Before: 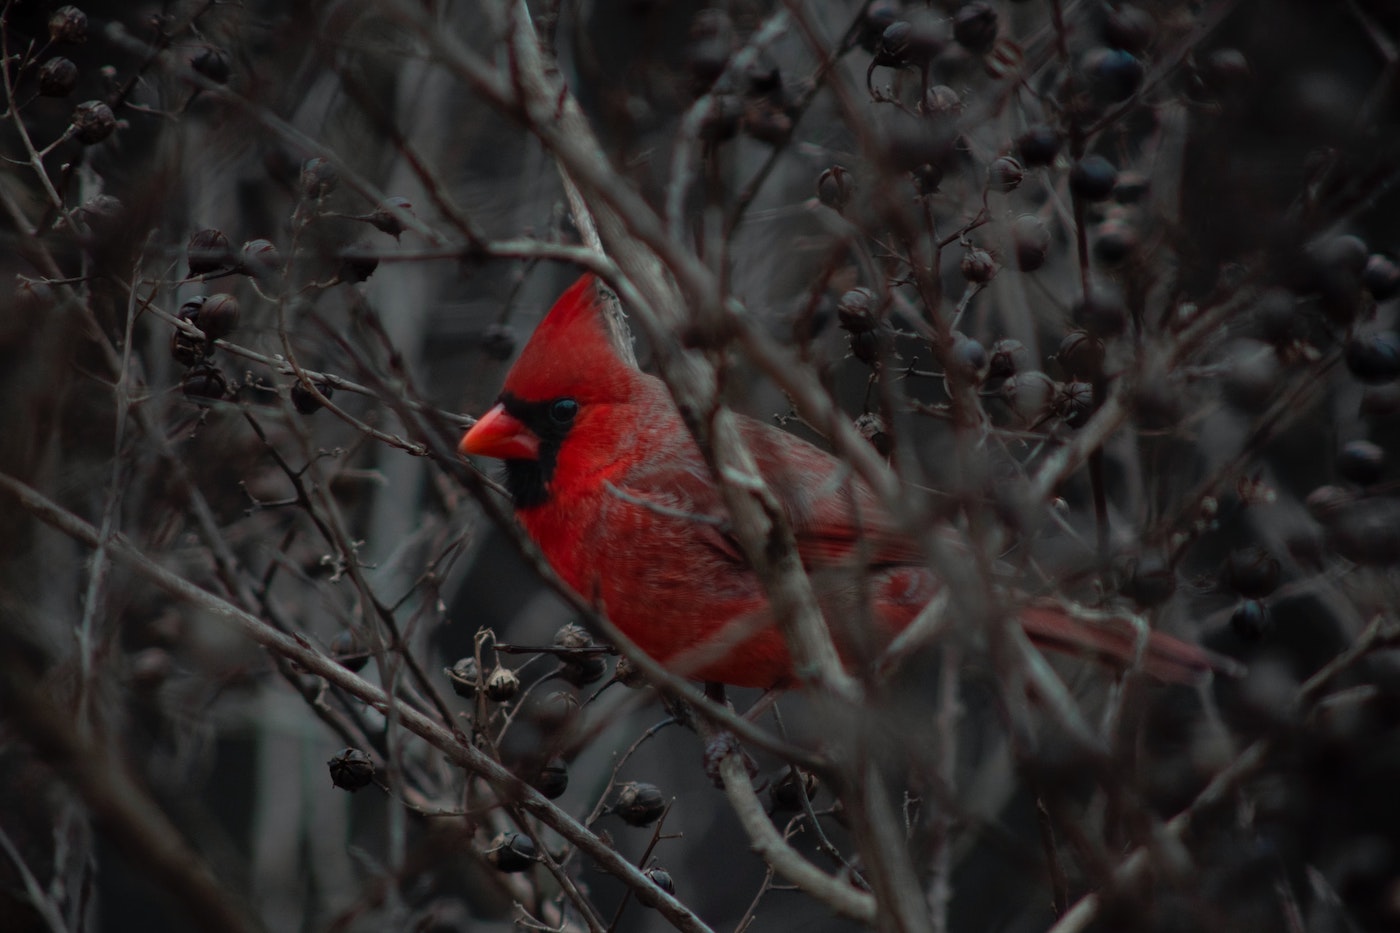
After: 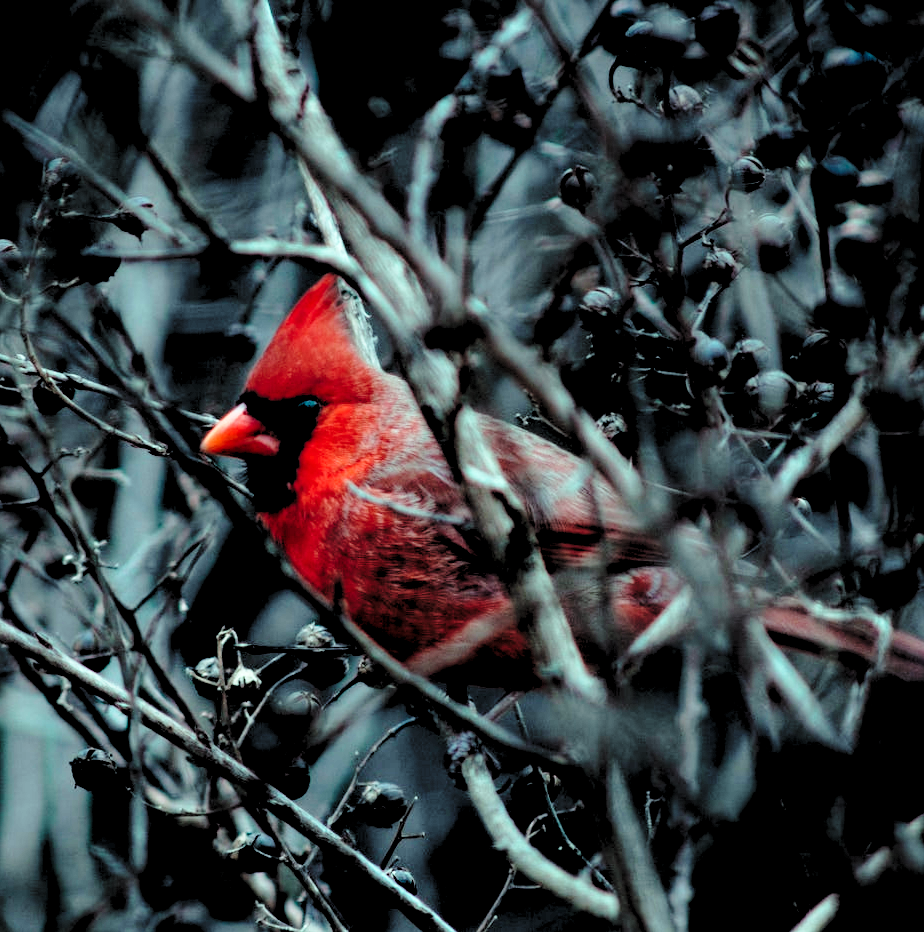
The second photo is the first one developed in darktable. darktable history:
crop and rotate: left 18.442%, right 15.508%
base curve: curves: ch0 [(0, 0) (0.028, 0.03) (0.121, 0.232) (0.46, 0.748) (0.859, 0.968) (1, 1)], preserve colors none
exposure: compensate highlight preservation false
tone equalizer: -7 EV 0.15 EV, -6 EV 0.6 EV, -5 EV 1.15 EV, -4 EV 1.33 EV, -3 EV 1.15 EV, -2 EV 0.6 EV, -1 EV 0.15 EV, mask exposure compensation -0.5 EV
rgb levels: levels [[0.034, 0.472, 0.904], [0, 0.5, 1], [0, 0.5, 1]]
color balance rgb: shadows lift › chroma 7.23%, shadows lift › hue 246.48°, highlights gain › chroma 5.38%, highlights gain › hue 196.93°, white fulcrum 1 EV
